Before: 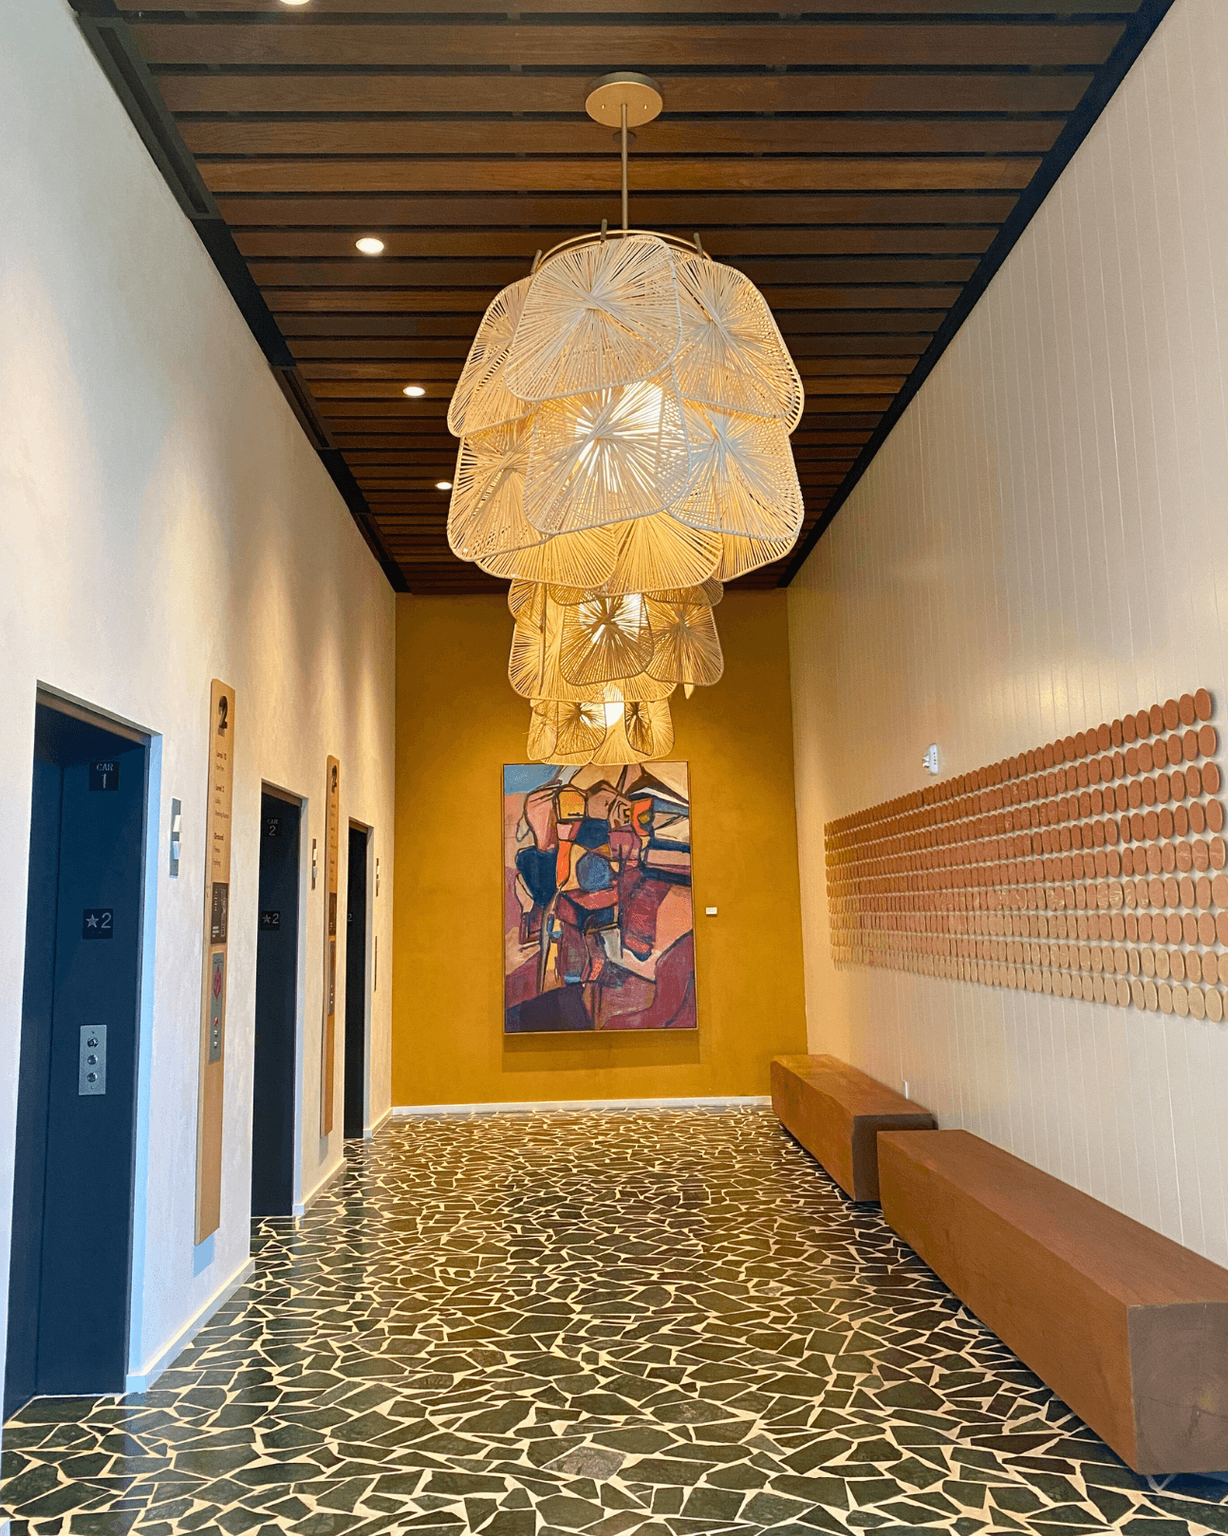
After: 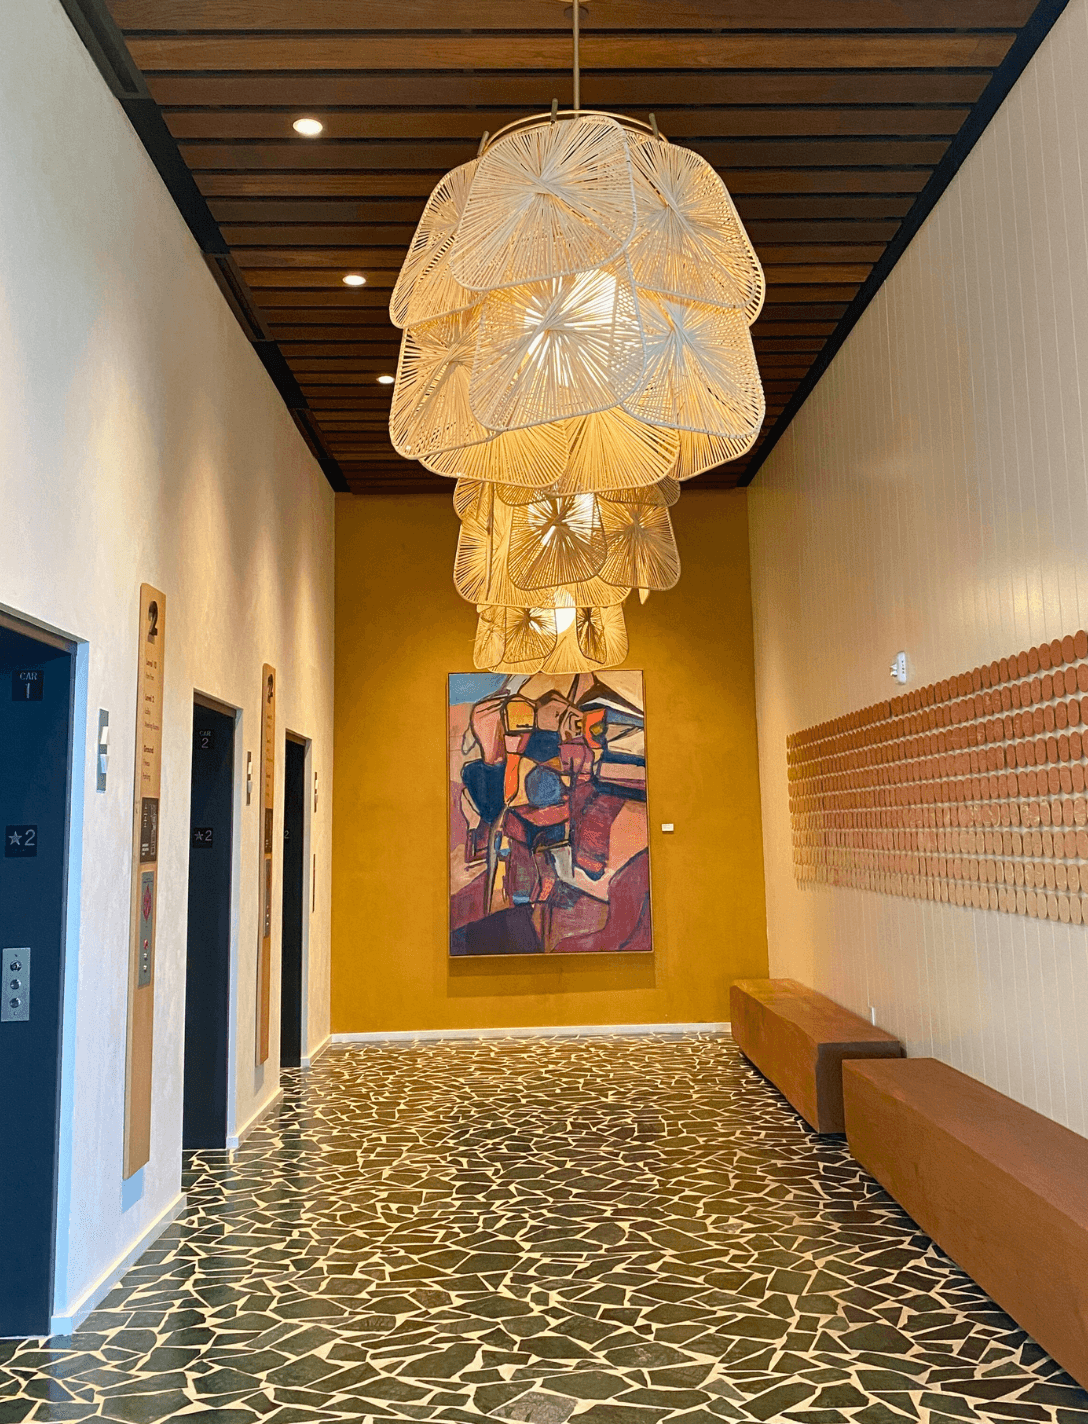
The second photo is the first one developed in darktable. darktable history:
crop: left 6.352%, top 8.16%, right 9.552%, bottom 3.619%
